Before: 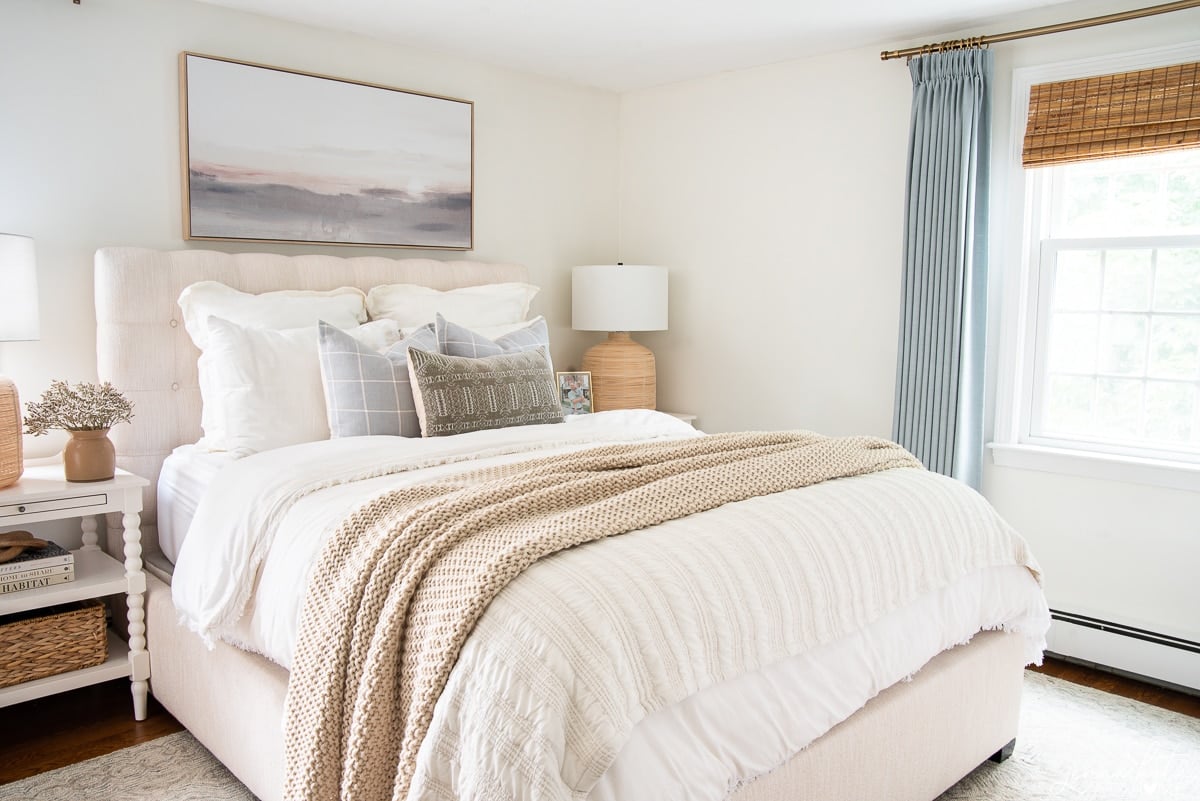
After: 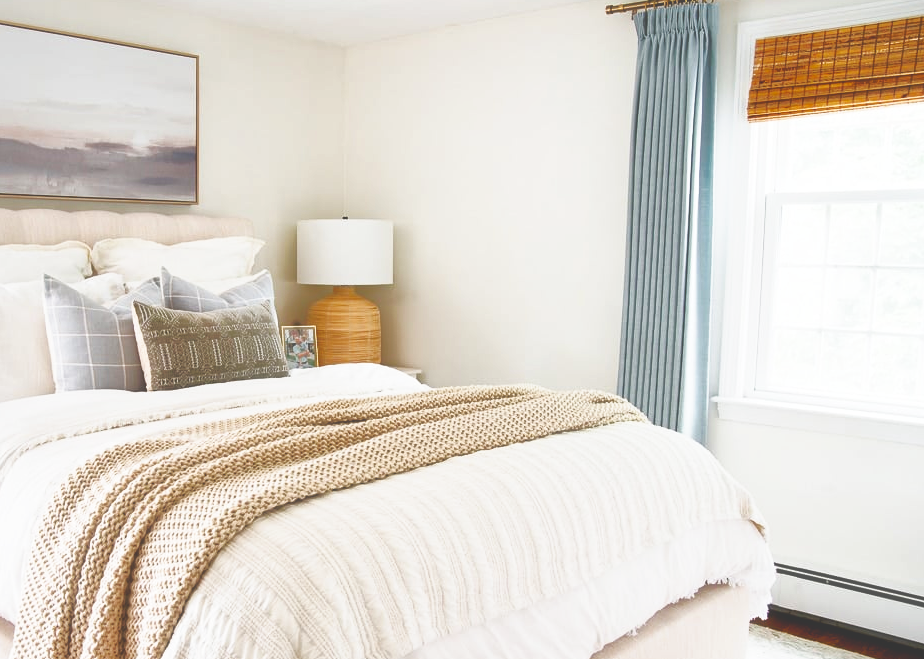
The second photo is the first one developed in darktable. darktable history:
crop: left 22.942%, top 5.859%, bottom 11.784%
shadows and highlights: on, module defaults
haze removal: strength -0.109, compatibility mode true, adaptive false
color balance rgb: perceptual saturation grading › global saturation 35.139%, perceptual saturation grading › highlights -29.944%, perceptual saturation grading › shadows 35.303%
tone curve: curves: ch0 [(0, 0) (0.003, 0.147) (0.011, 0.147) (0.025, 0.147) (0.044, 0.147) (0.069, 0.147) (0.1, 0.15) (0.136, 0.158) (0.177, 0.174) (0.224, 0.198) (0.277, 0.241) (0.335, 0.292) (0.399, 0.361) (0.468, 0.452) (0.543, 0.568) (0.623, 0.679) (0.709, 0.793) (0.801, 0.886) (0.898, 0.966) (1, 1)], preserve colors none
